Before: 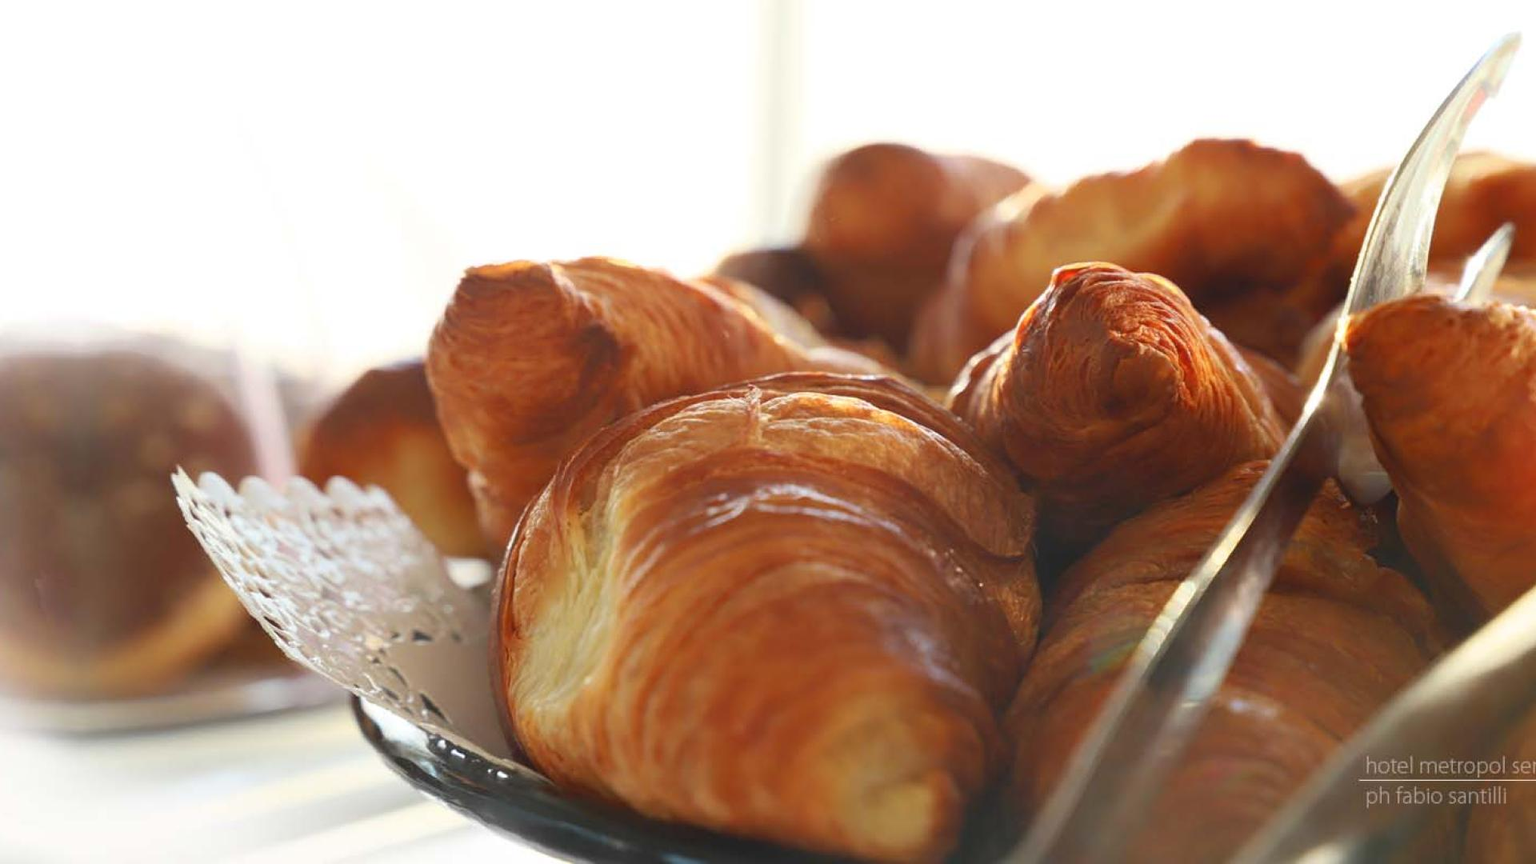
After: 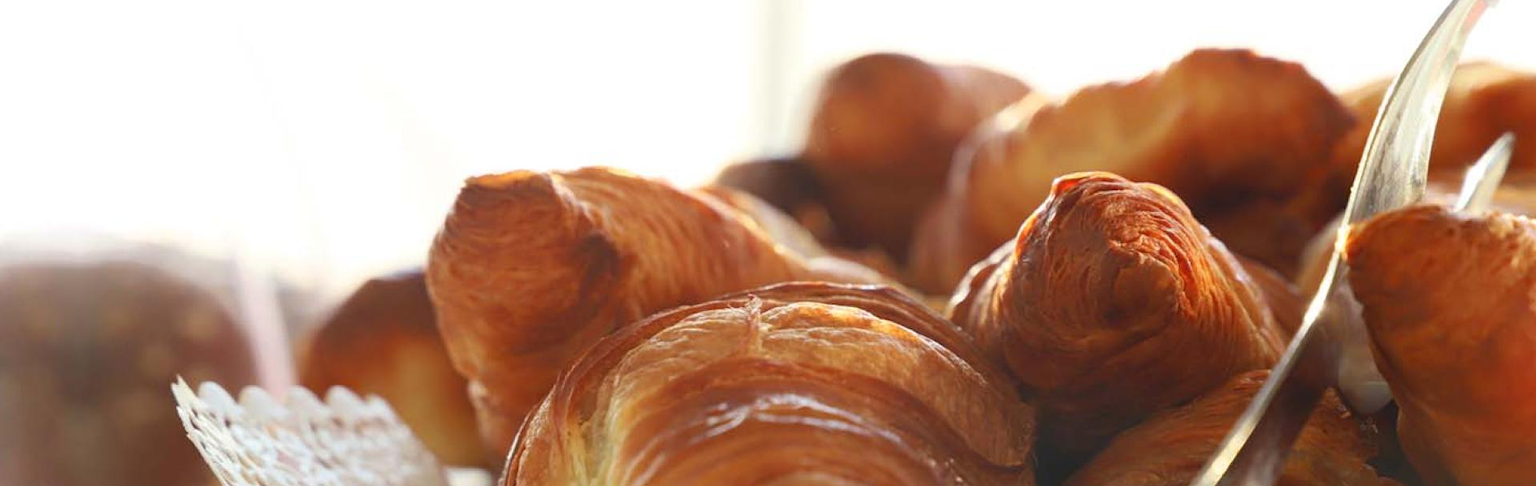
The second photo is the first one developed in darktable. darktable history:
crop and rotate: top 10.49%, bottom 33.167%
